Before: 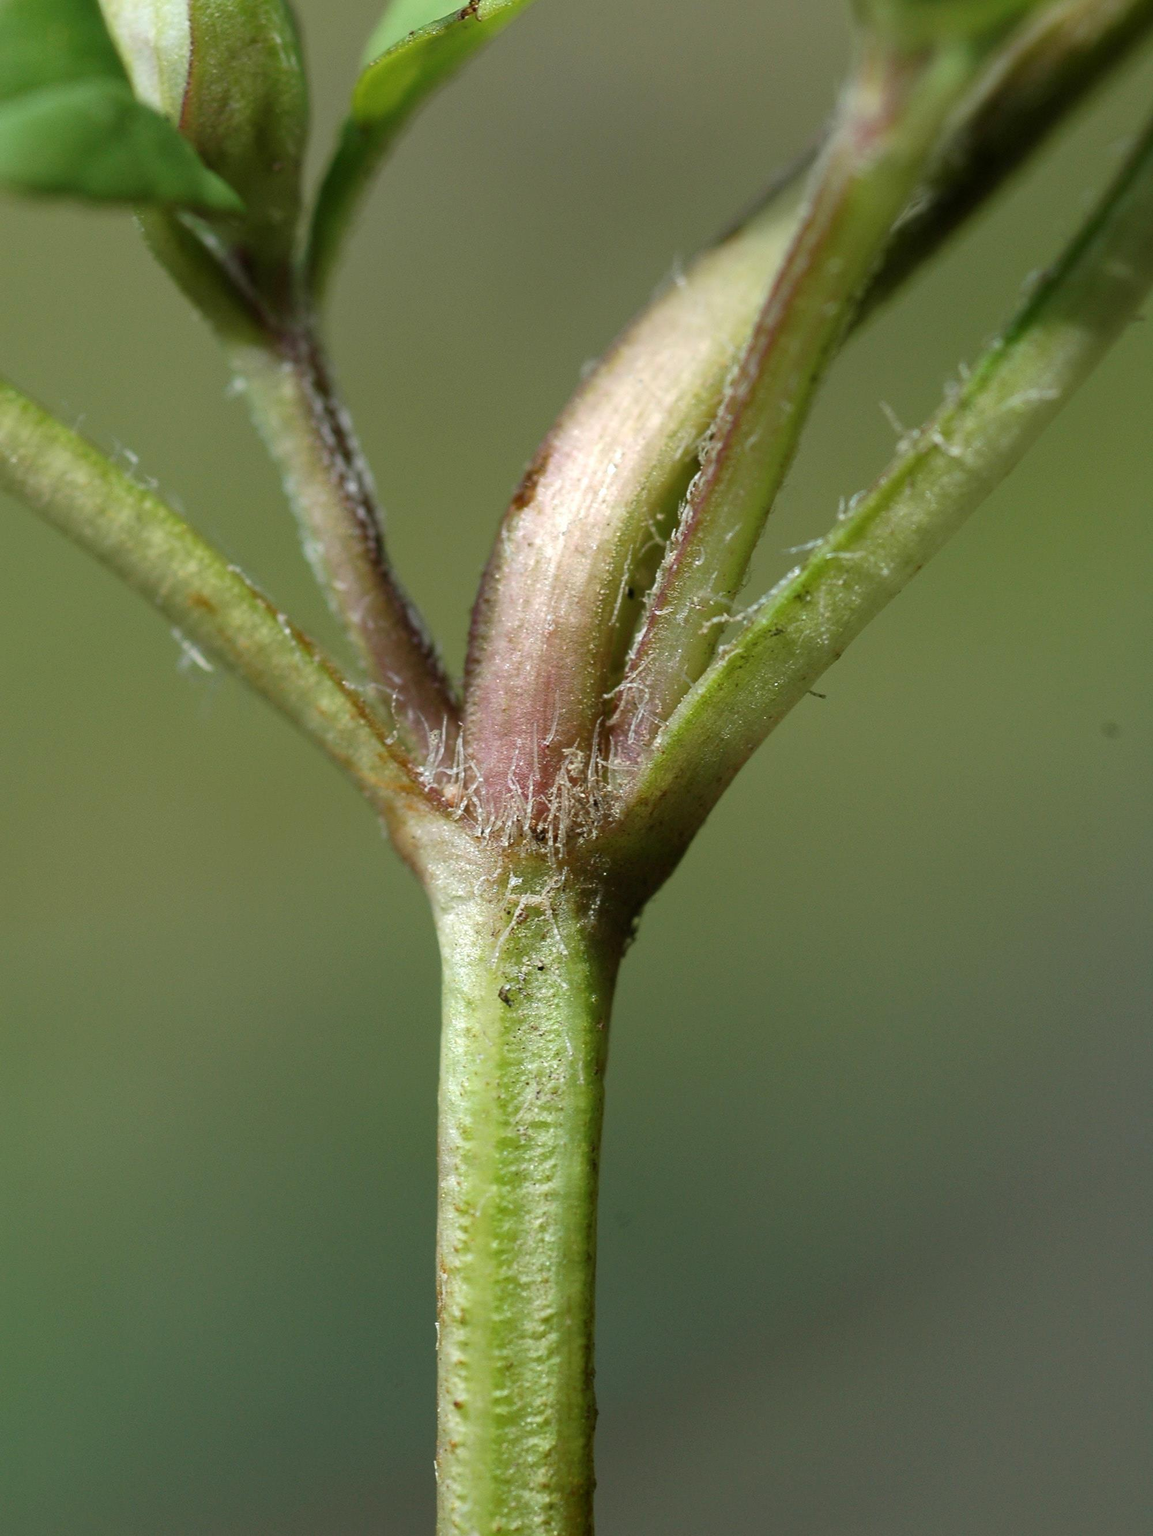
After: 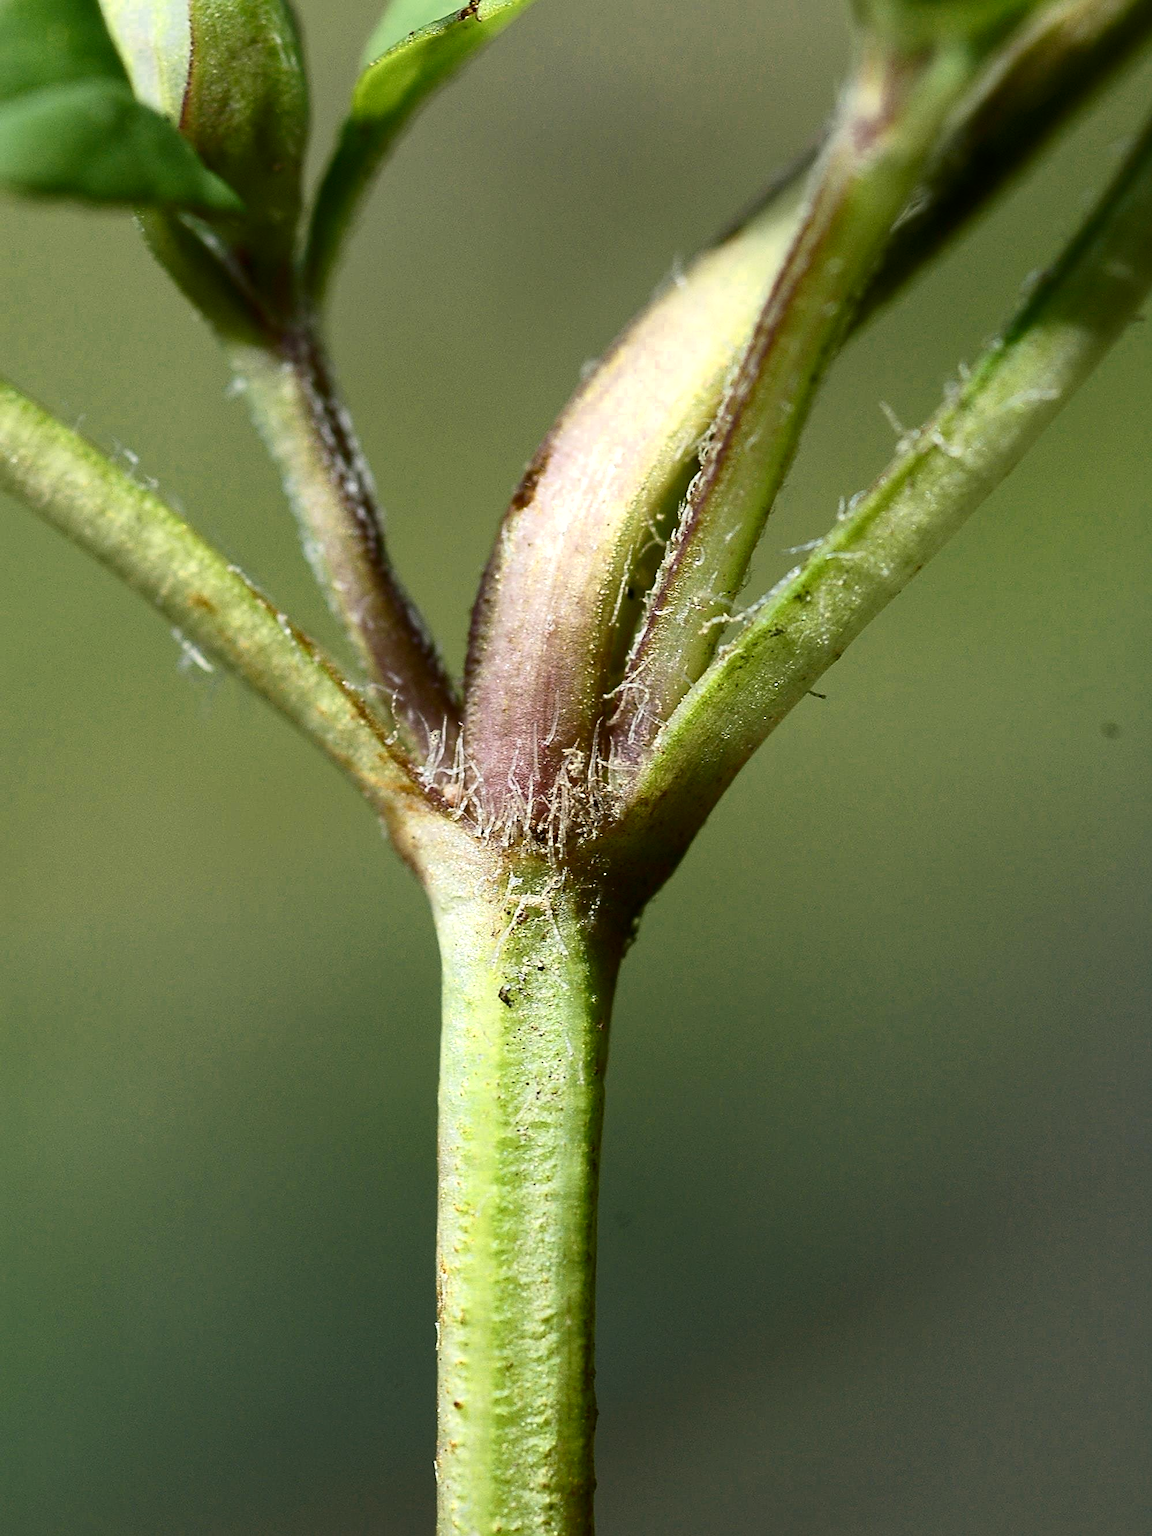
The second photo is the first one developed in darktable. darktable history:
contrast brightness saturation: contrast 0.283
sharpen: on, module defaults
color zones: curves: ch0 [(0, 0.485) (0.178, 0.476) (0.261, 0.623) (0.411, 0.403) (0.708, 0.603) (0.934, 0.412)]; ch1 [(0.003, 0.485) (0.149, 0.496) (0.229, 0.584) (0.326, 0.551) (0.484, 0.262) (0.757, 0.643)]
